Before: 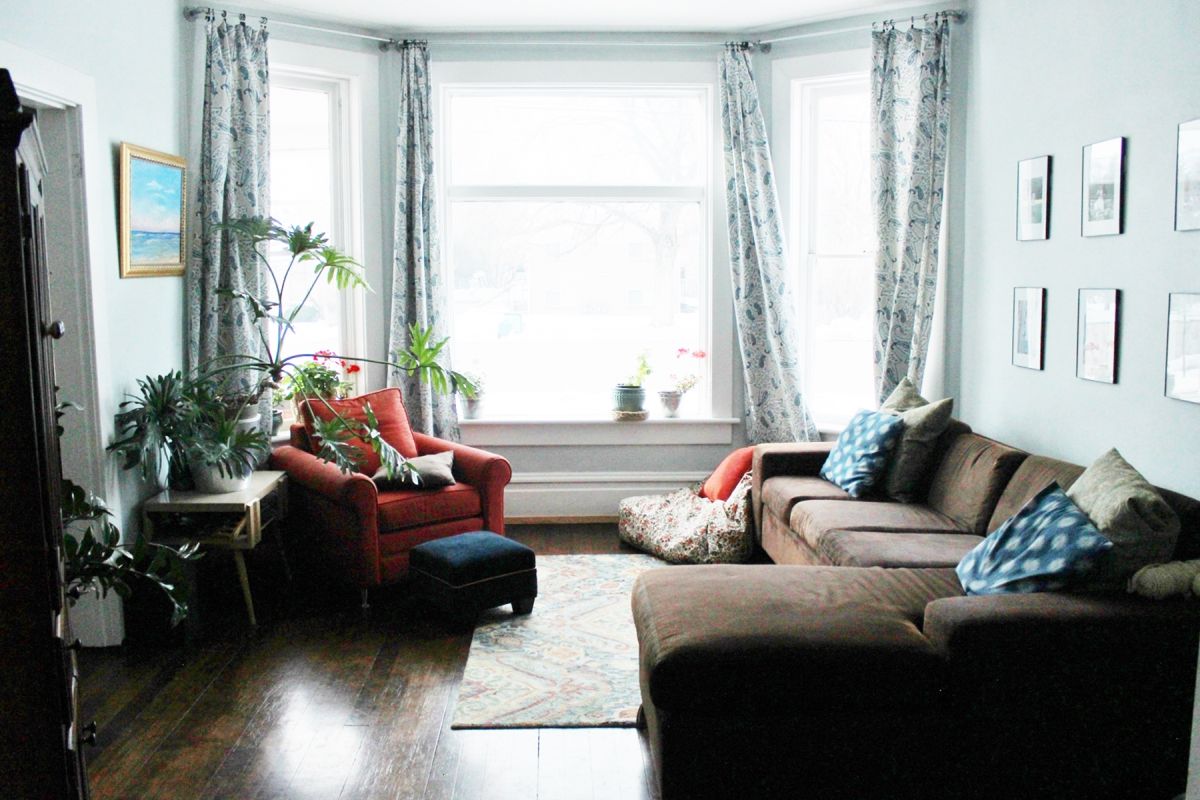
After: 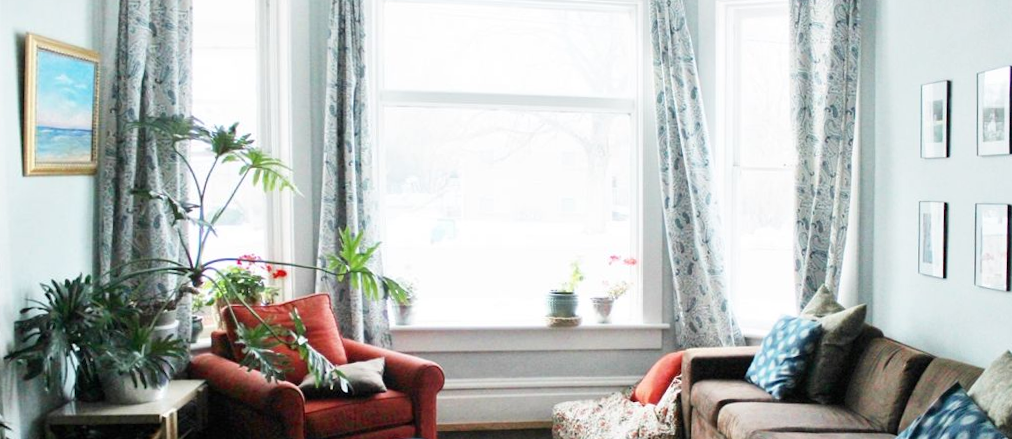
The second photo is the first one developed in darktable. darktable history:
rotate and perspective: rotation -0.013°, lens shift (vertical) -0.027, lens shift (horizontal) 0.178, crop left 0.016, crop right 0.989, crop top 0.082, crop bottom 0.918
crop and rotate: left 9.345%, top 7.22%, right 4.982%, bottom 32.331%
